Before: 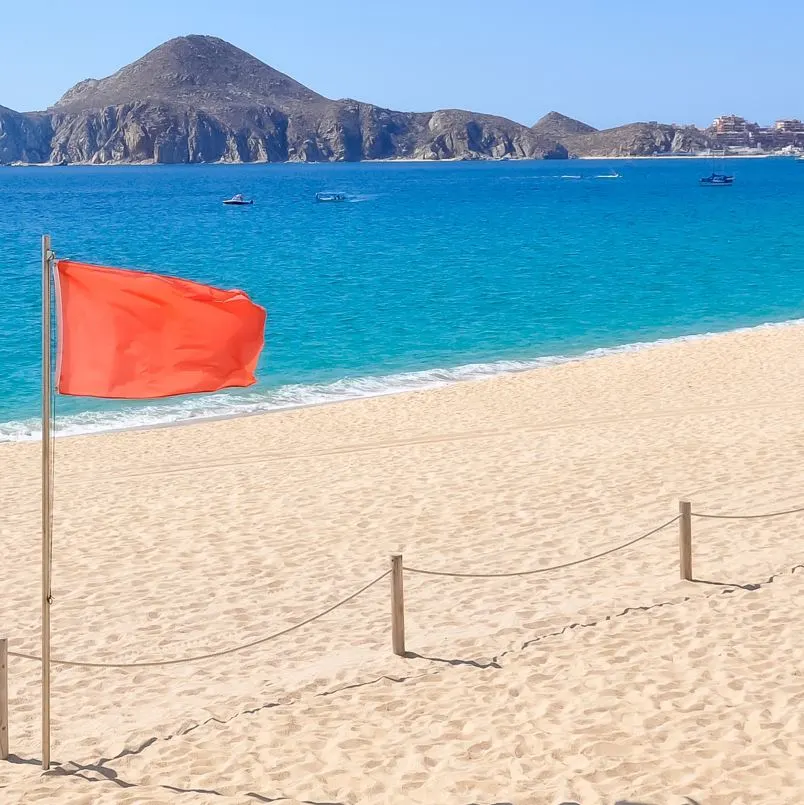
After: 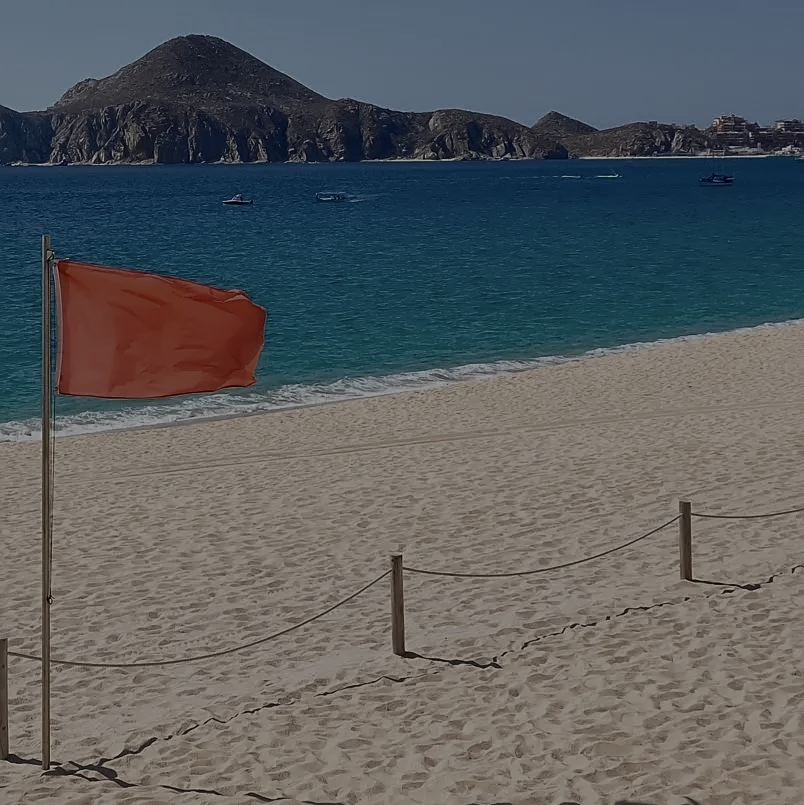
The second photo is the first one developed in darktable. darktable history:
exposure: exposure -1.944 EV, compensate exposure bias true, compensate highlight preservation false
sharpen: on, module defaults
contrast brightness saturation: contrast 0.248, saturation -0.319
